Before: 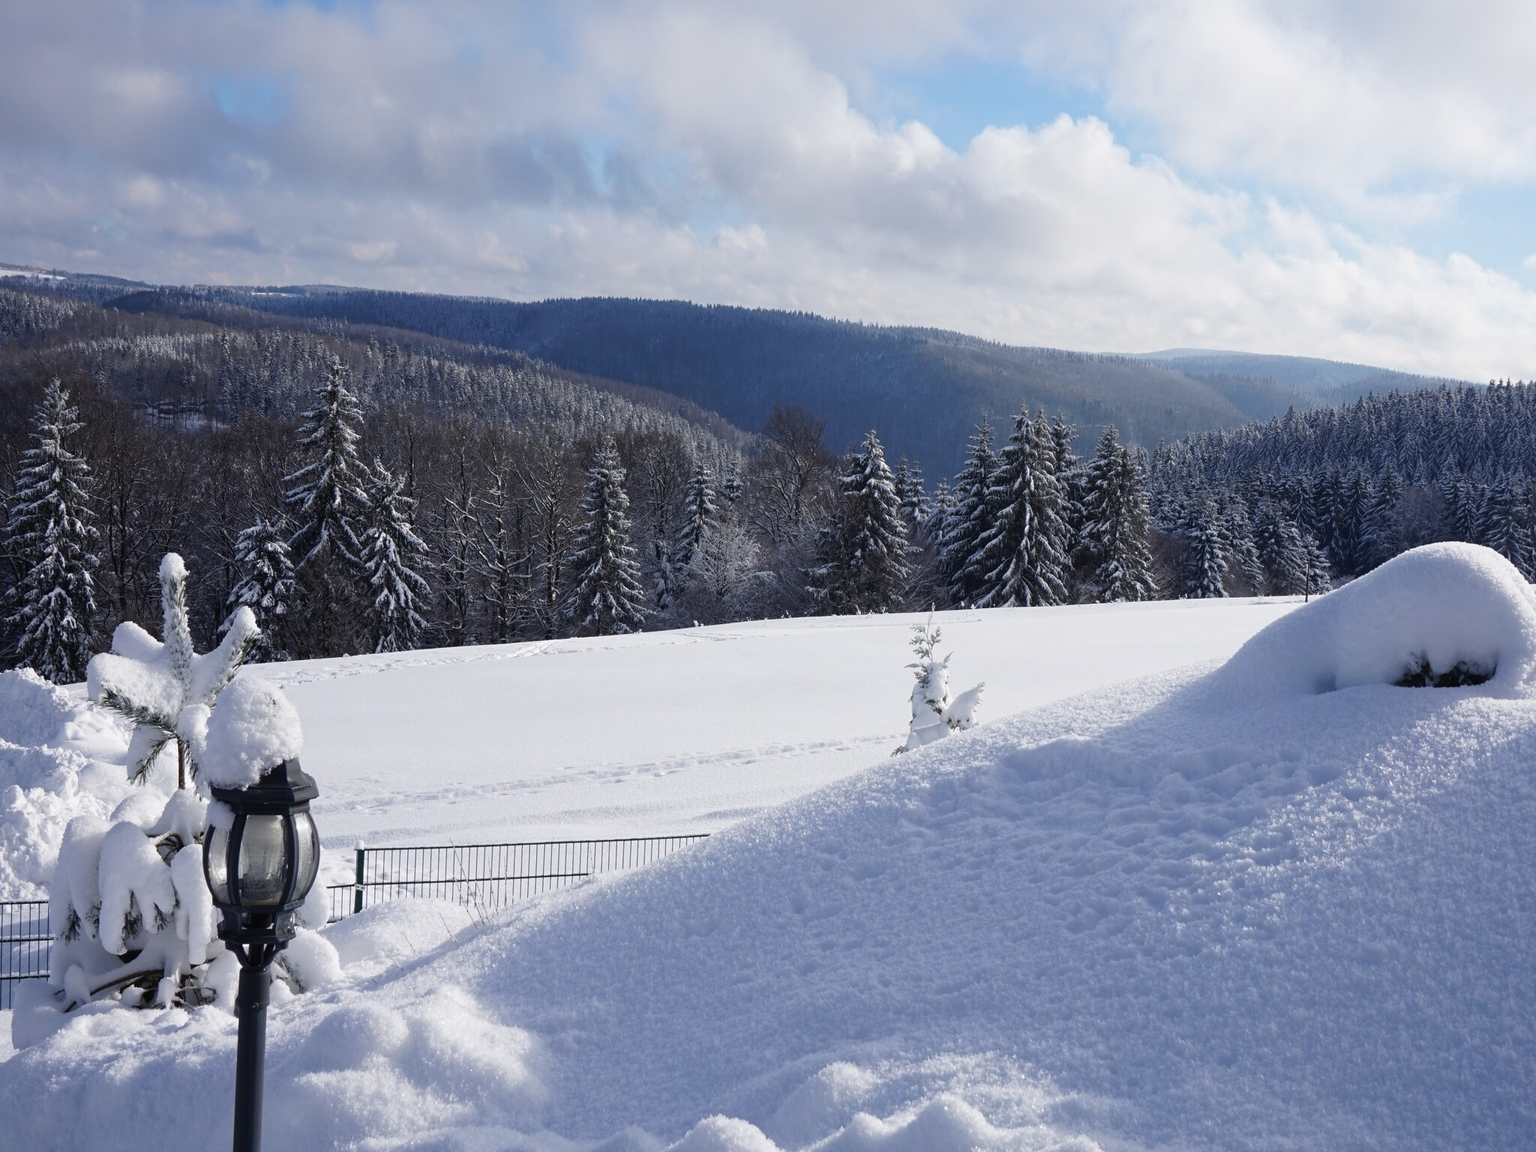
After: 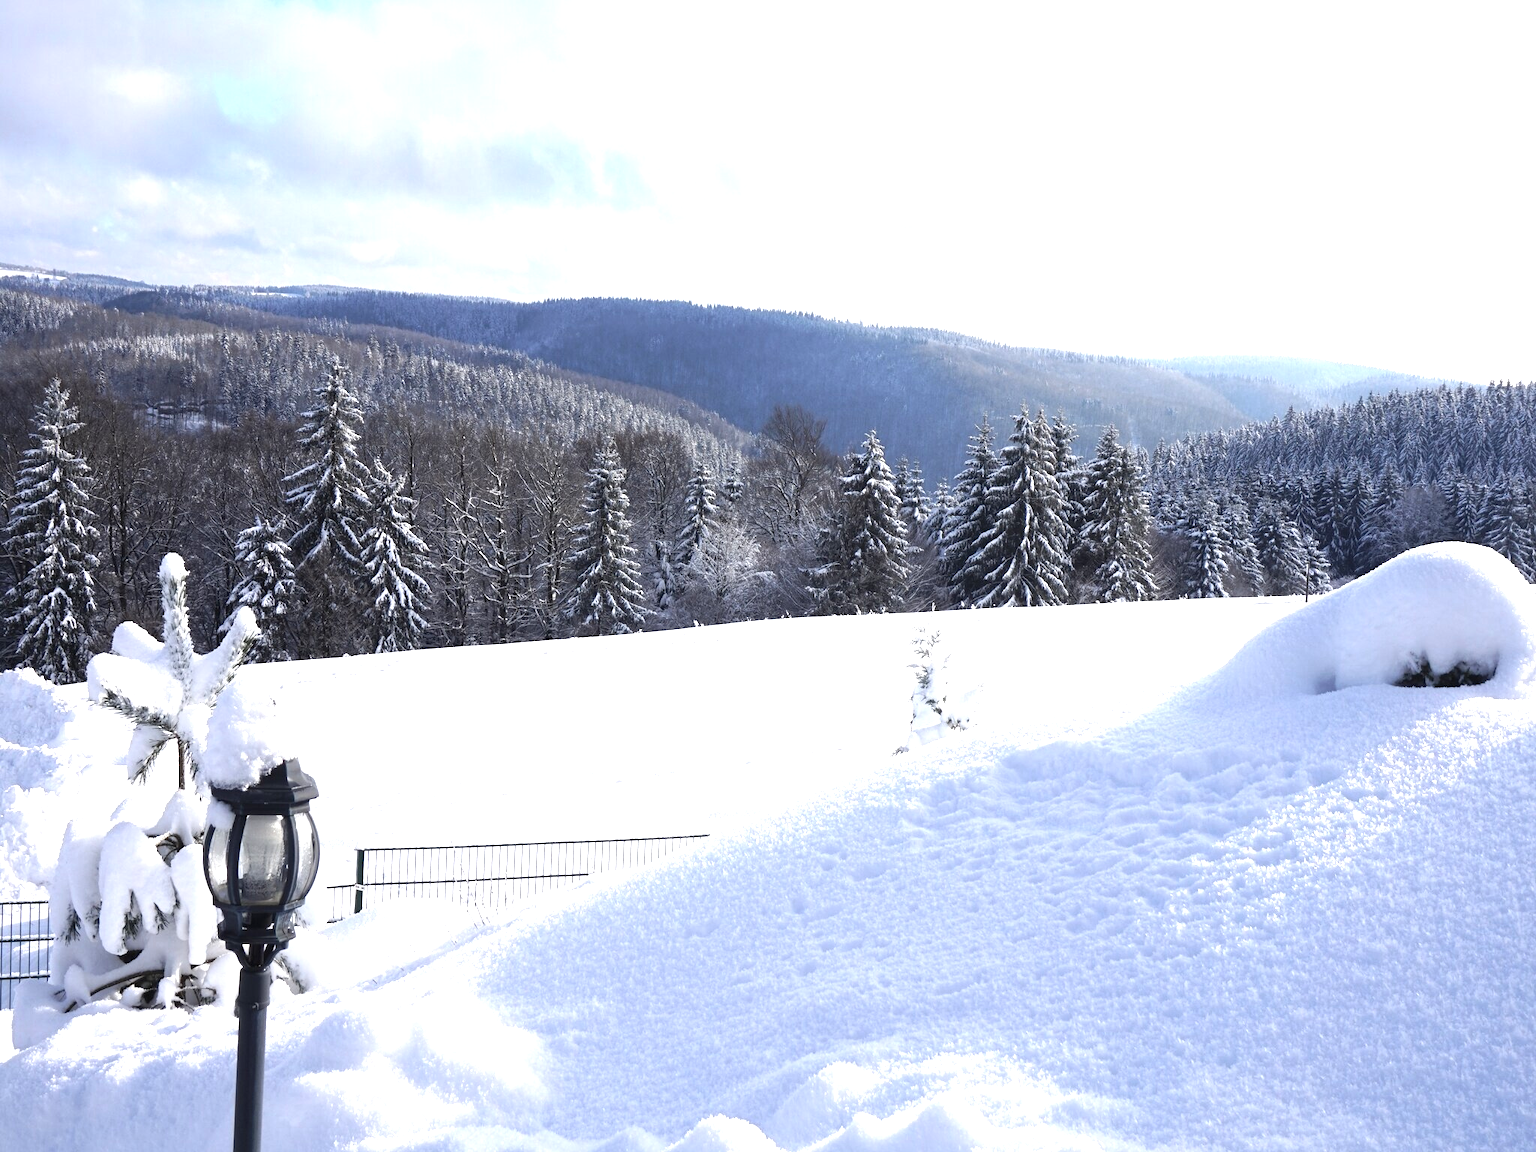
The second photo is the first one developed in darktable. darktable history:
exposure: exposure 1.139 EV, compensate highlight preservation false
color zones: curves: ch0 [(0, 0.5) (0.125, 0.4) (0.25, 0.5) (0.375, 0.4) (0.5, 0.4) (0.625, 0.6) (0.75, 0.6) (0.875, 0.5)]; ch1 [(0, 0.35) (0.125, 0.45) (0.25, 0.35) (0.375, 0.35) (0.5, 0.35) (0.625, 0.35) (0.75, 0.45) (0.875, 0.35)]; ch2 [(0, 0.6) (0.125, 0.5) (0.25, 0.5) (0.375, 0.6) (0.5, 0.6) (0.625, 0.5) (0.75, 0.5) (0.875, 0.5)]
